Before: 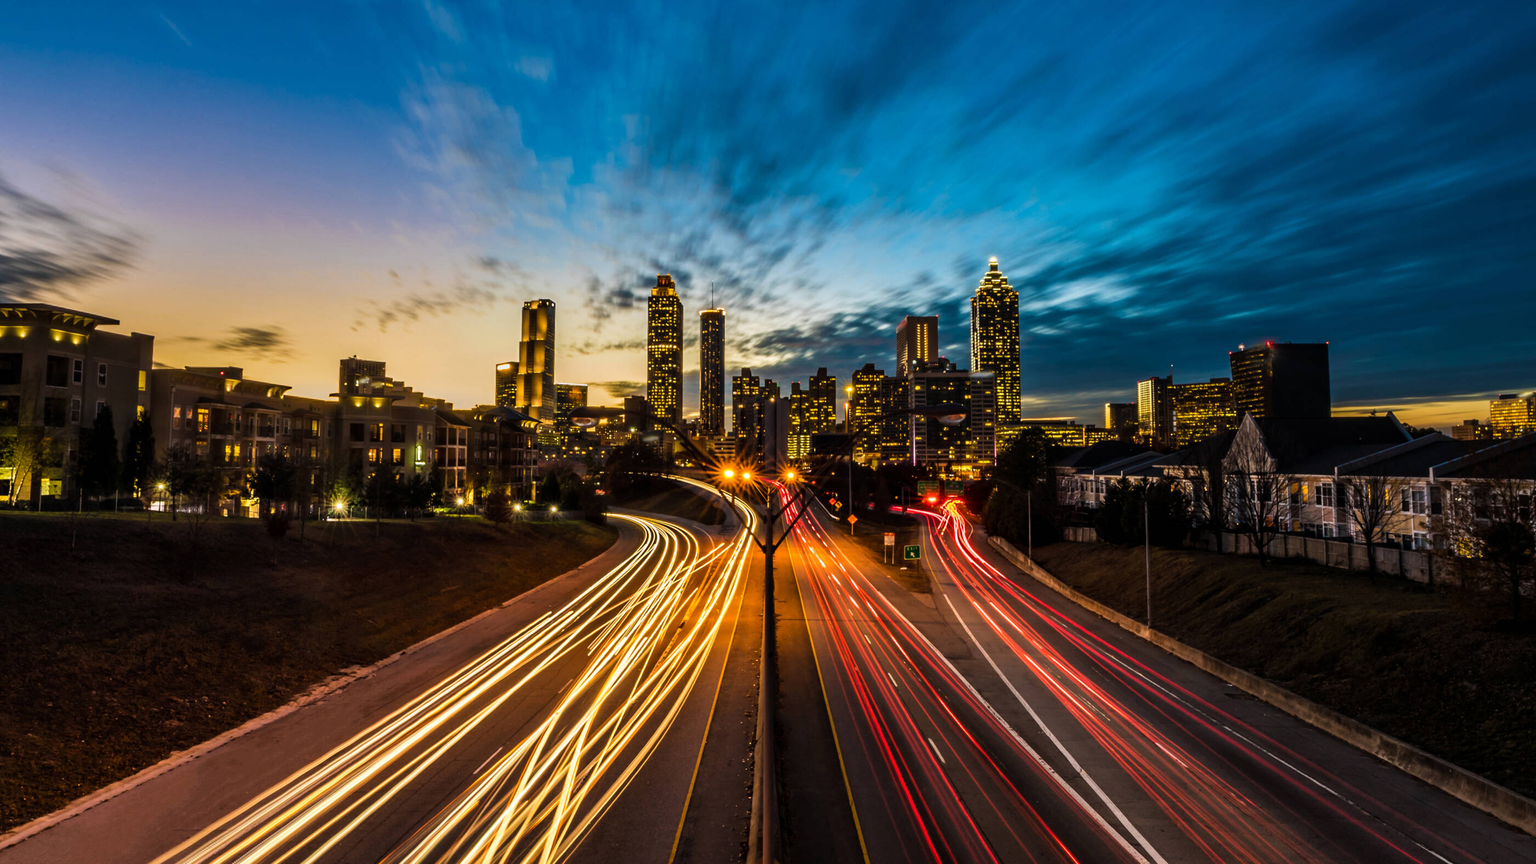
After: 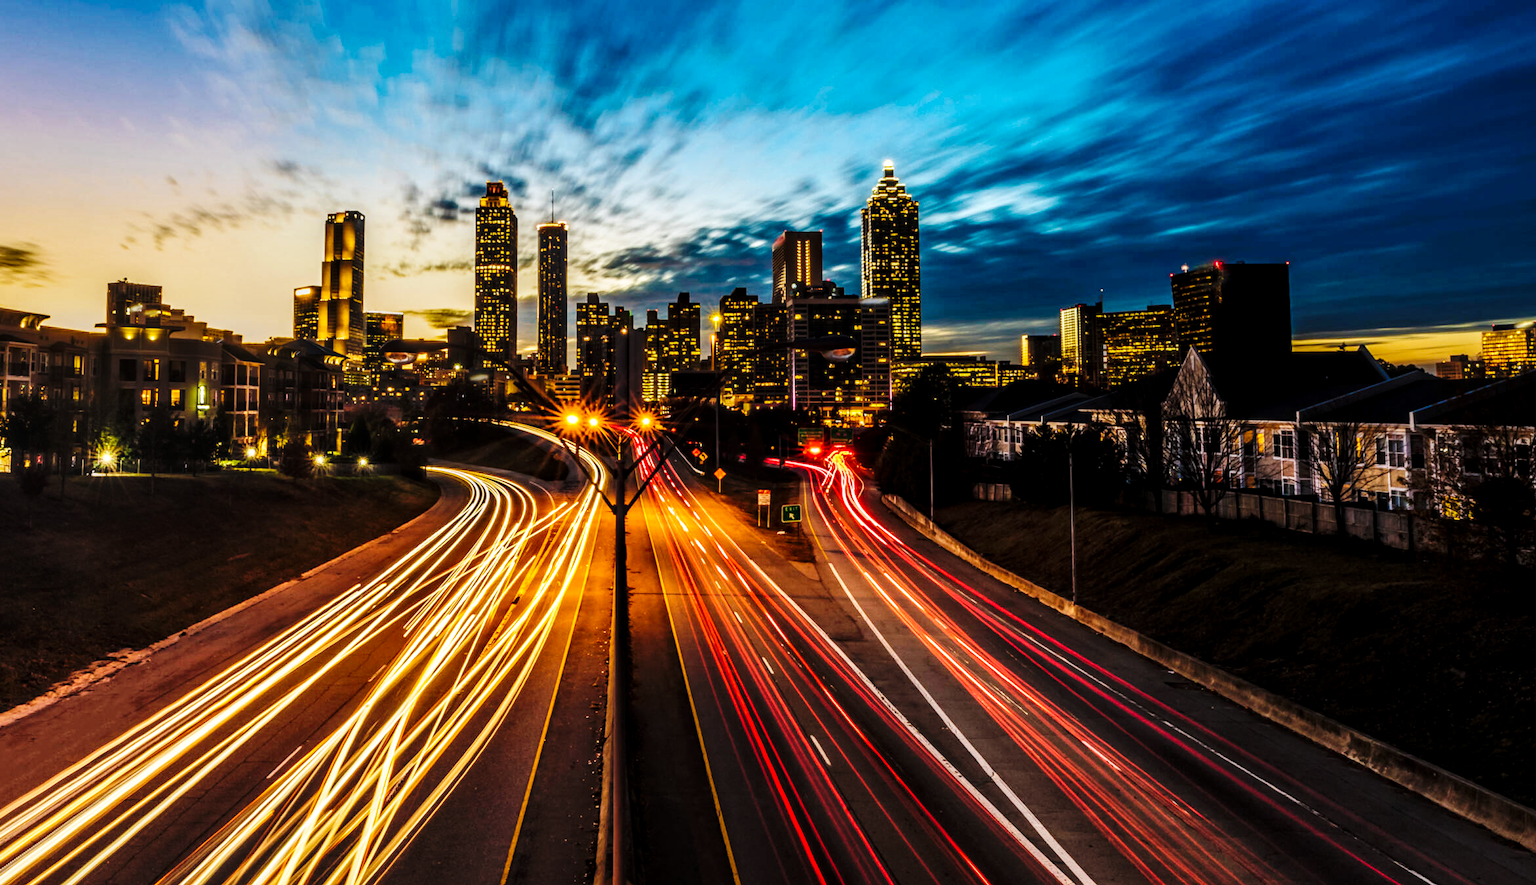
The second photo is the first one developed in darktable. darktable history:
local contrast: detail 130%
base curve: curves: ch0 [(0, 0) (0.036, 0.025) (0.121, 0.166) (0.206, 0.329) (0.605, 0.79) (1, 1)], preserve colors none
tone equalizer: on, module defaults
crop: left 16.315%, top 14.246%
